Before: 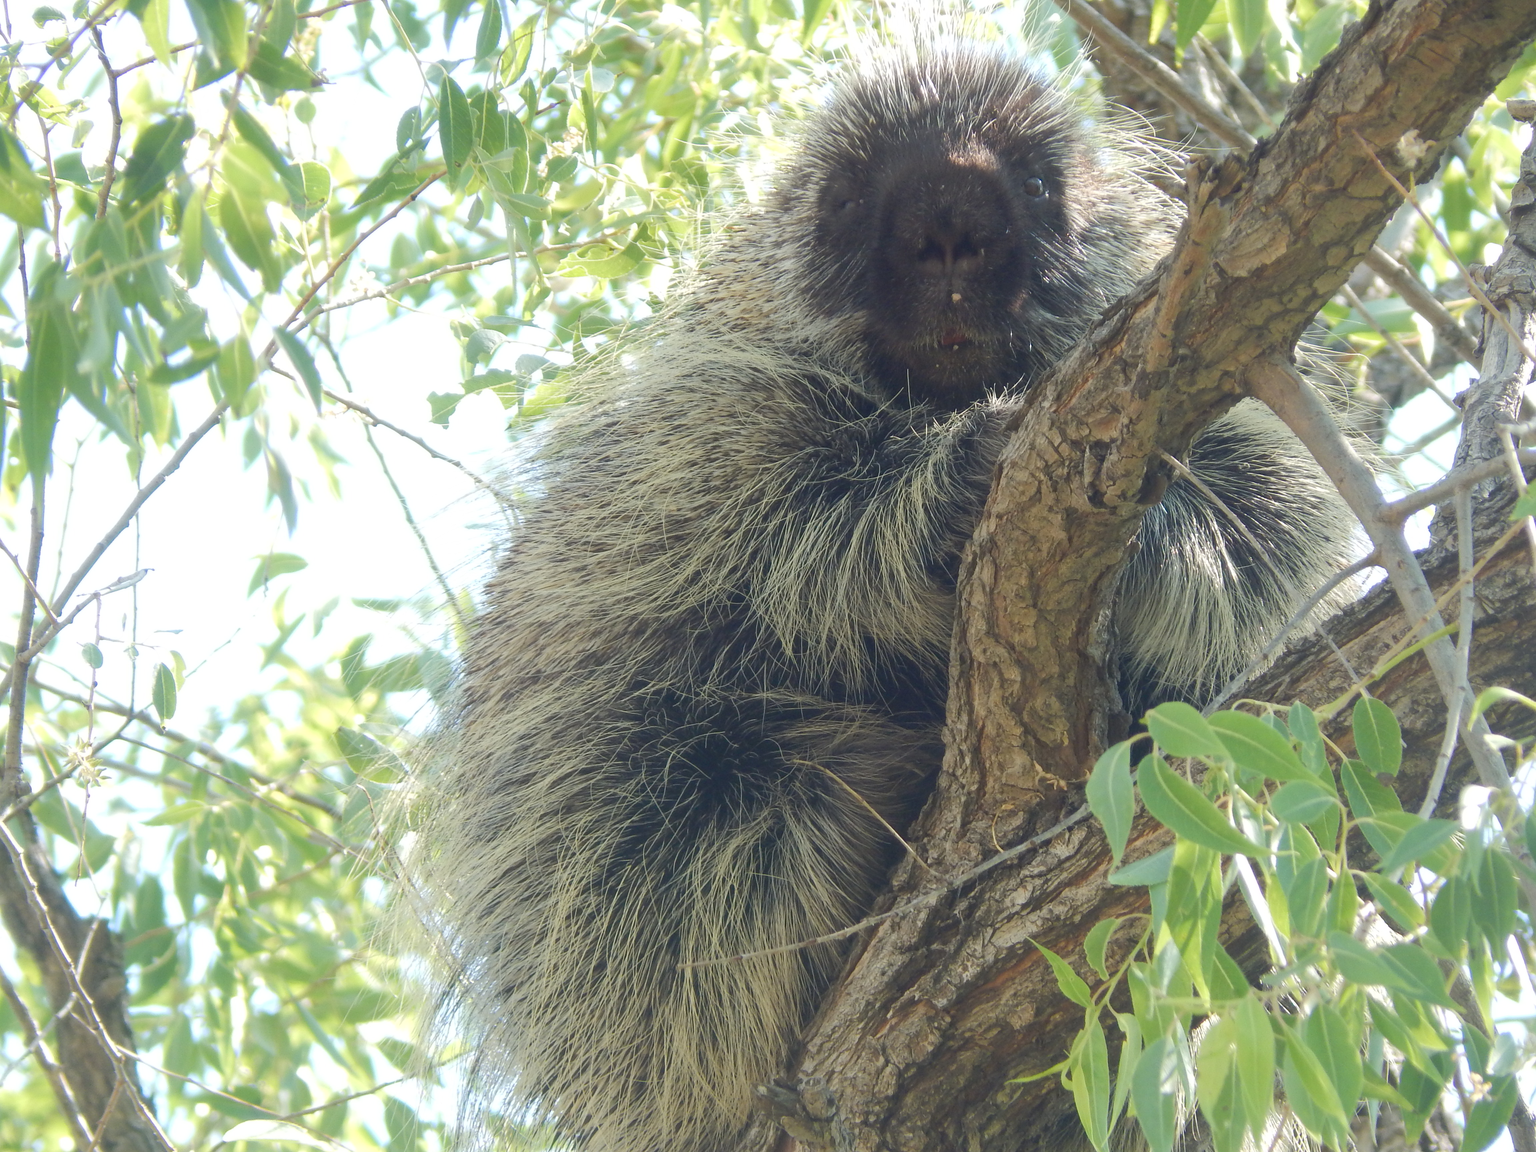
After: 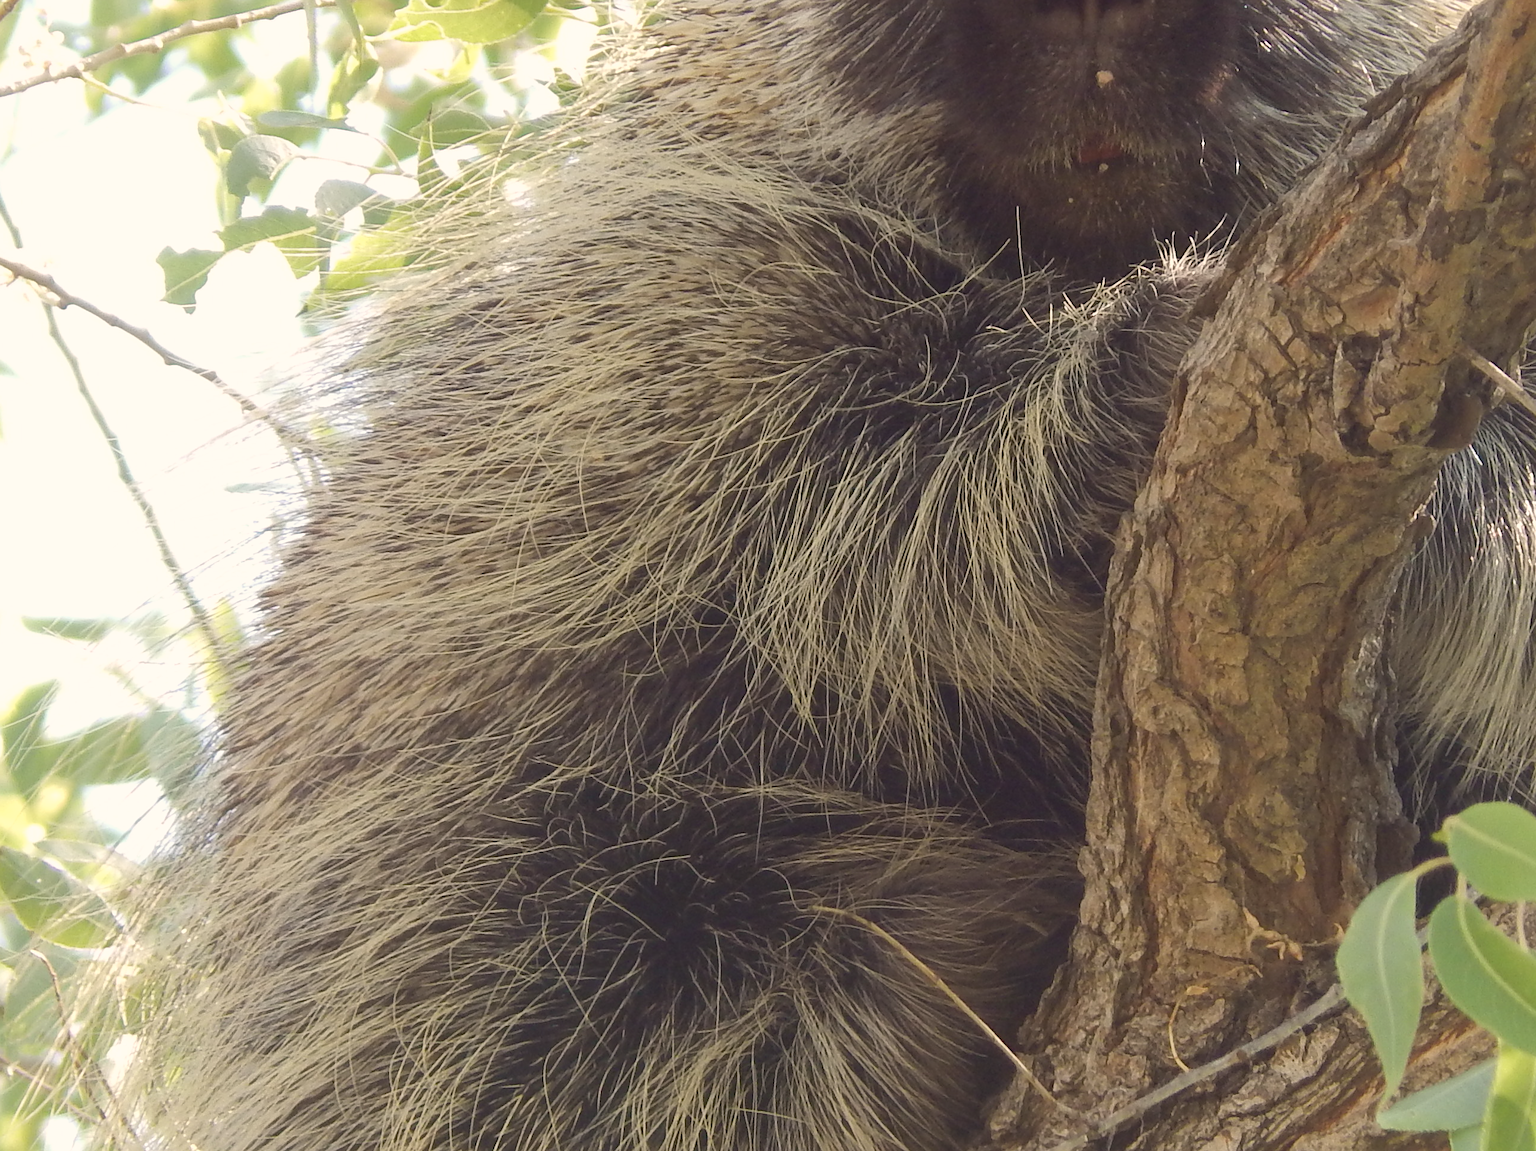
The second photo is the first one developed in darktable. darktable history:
white balance: emerald 1
color correction: highlights a* 6.27, highlights b* 8.19, shadows a* 5.94, shadows b* 7.23, saturation 0.9
crop and rotate: left 22.13%, top 22.054%, right 22.026%, bottom 22.102%
sharpen: amount 0.2
